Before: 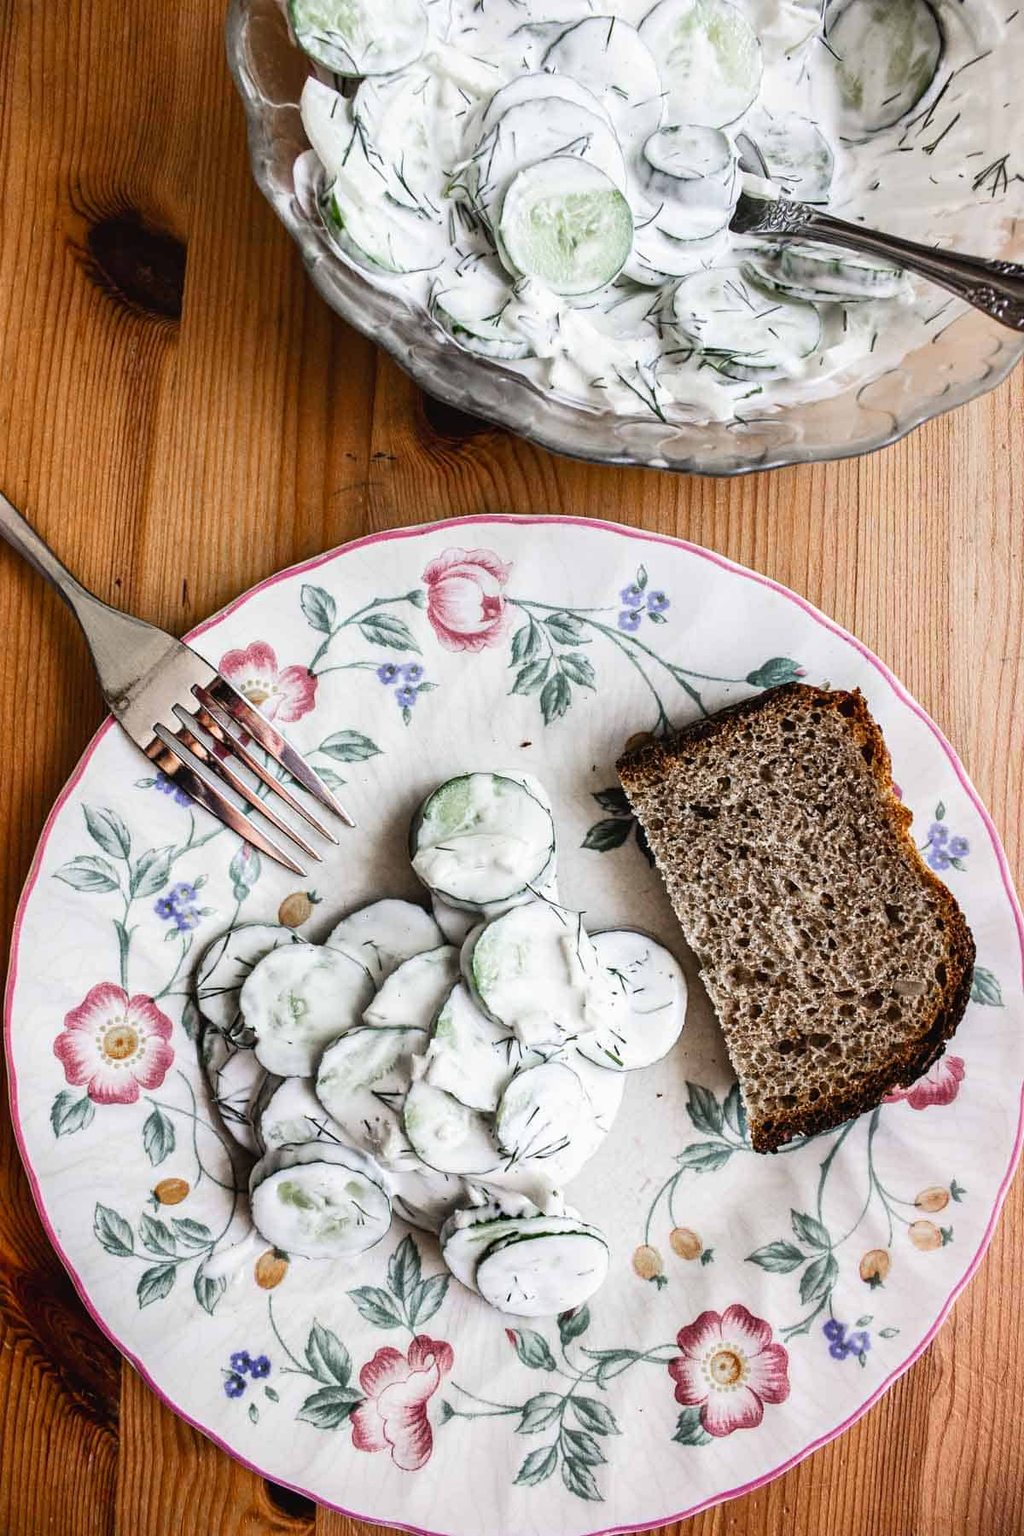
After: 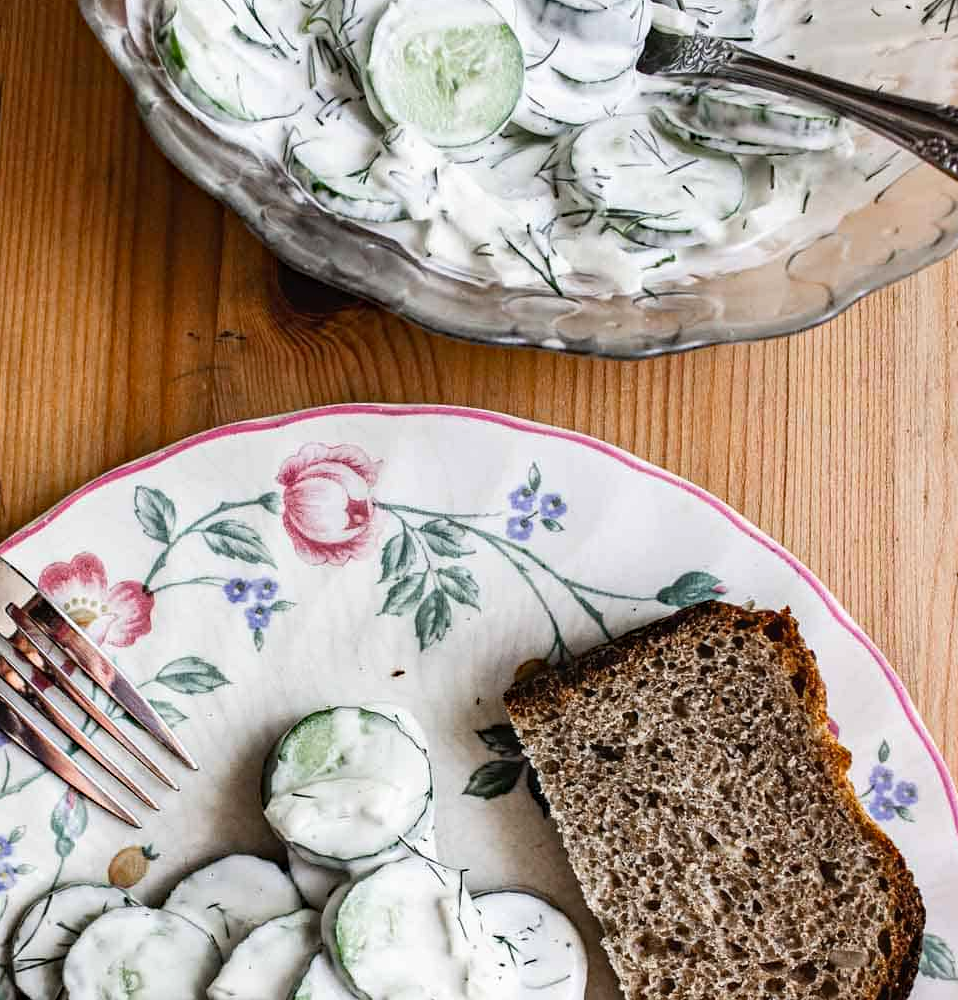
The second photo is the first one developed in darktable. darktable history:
haze removal: adaptive false
crop: left 18.249%, top 11.08%, right 1.857%, bottom 33.362%
